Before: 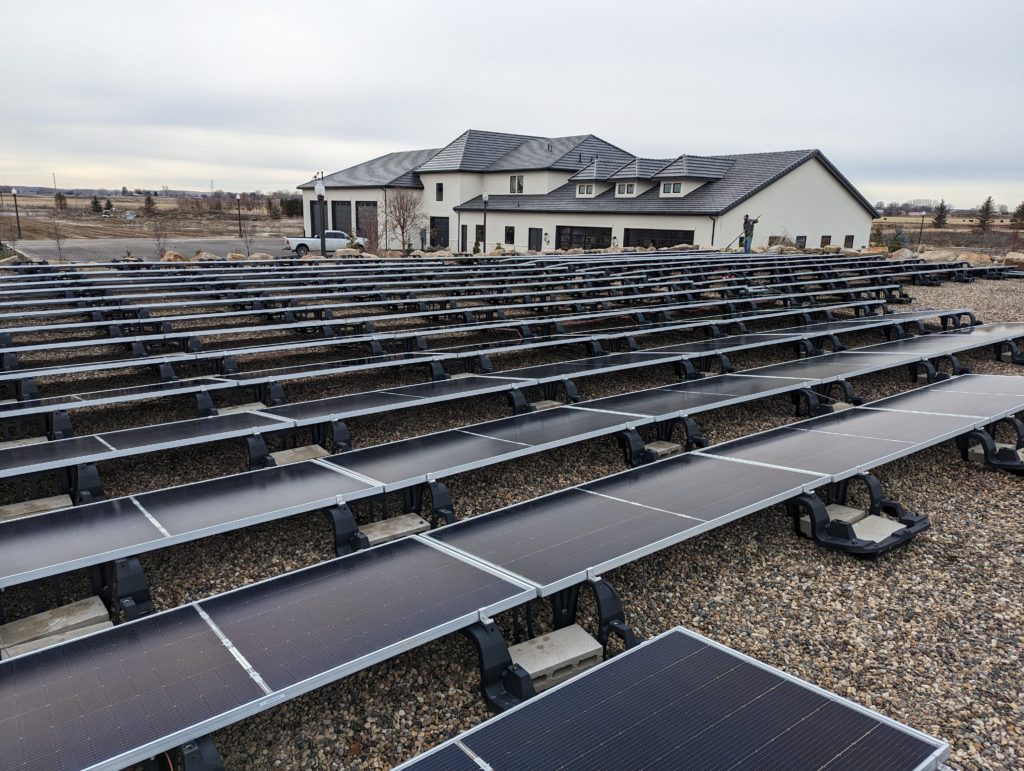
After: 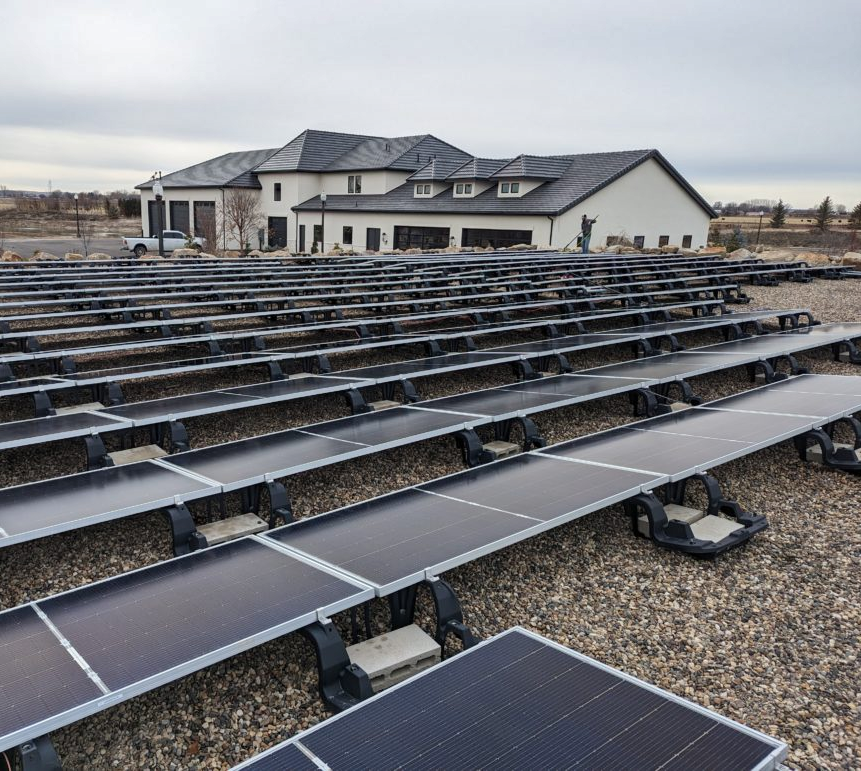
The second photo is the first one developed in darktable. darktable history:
exposure: exposure -0.013 EV, compensate highlight preservation false
crop: left 15.829%
shadows and highlights: shadows 52.63, soften with gaussian
